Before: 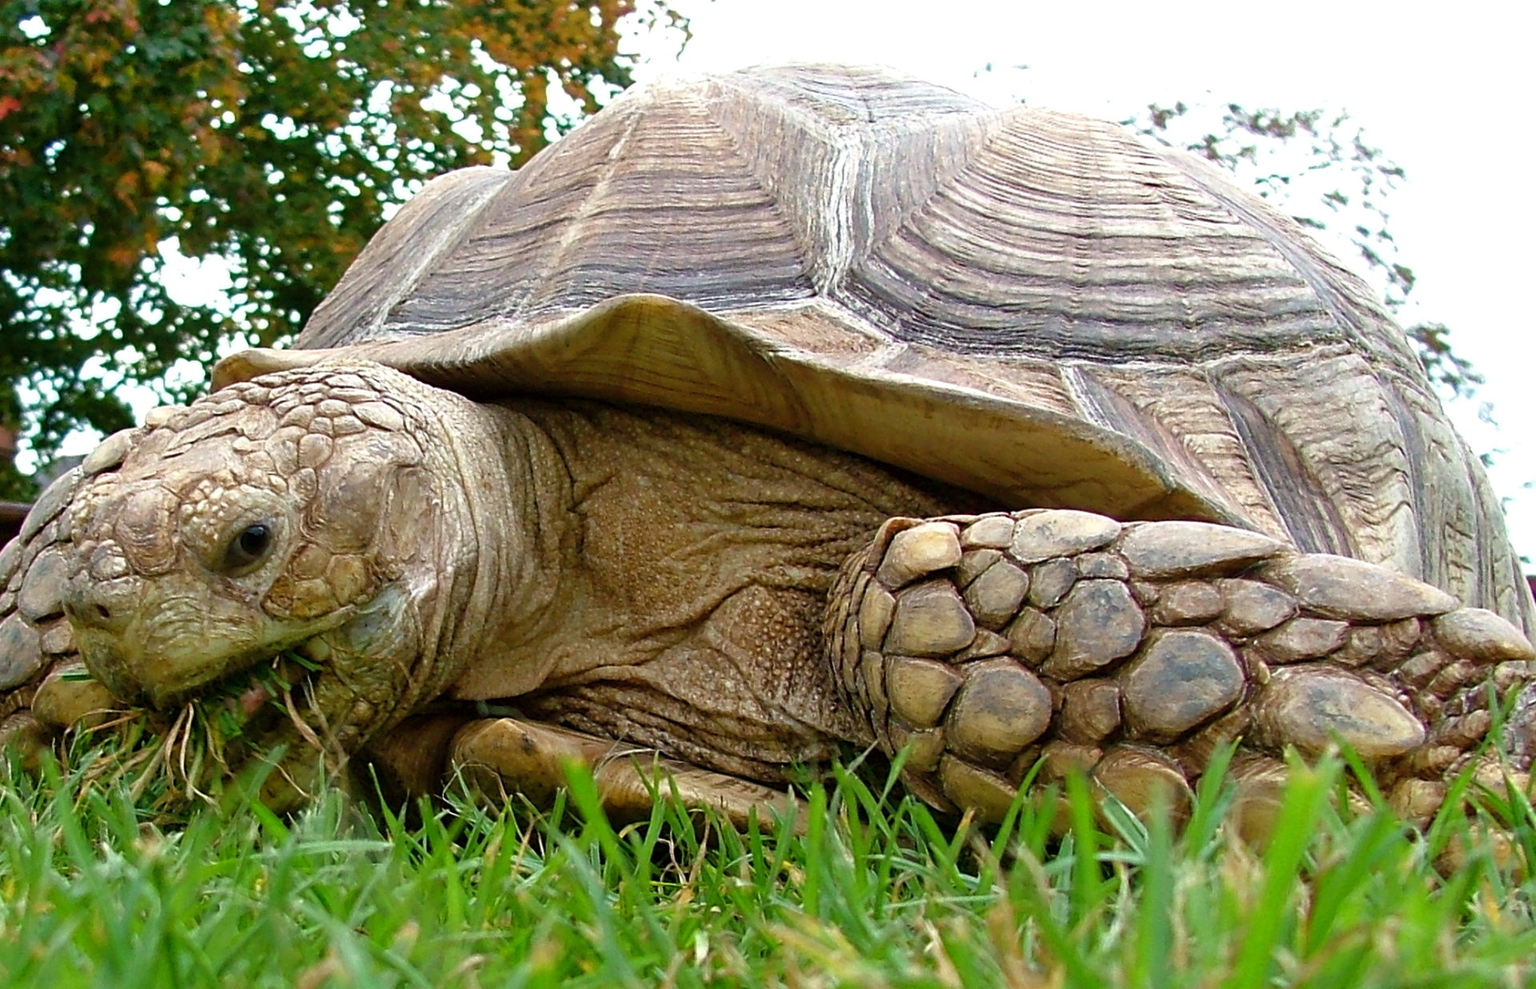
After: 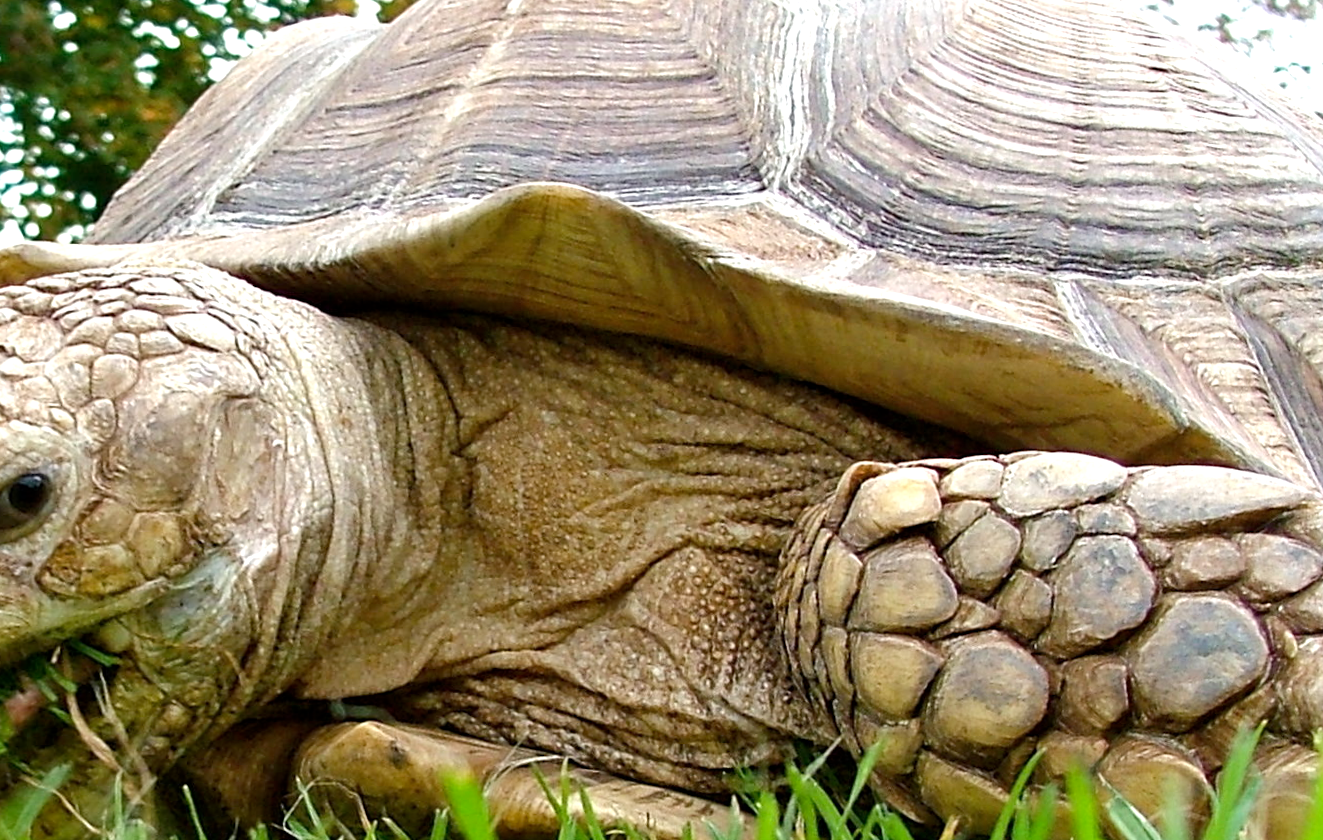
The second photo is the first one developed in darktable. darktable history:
rotate and perspective: rotation -0.013°, lens shift (vertical) -0.027, lens shift (horizontal) 0.178, crop left 0.016, crop right 0.989, crop top 0.082, crop bottom 0.918
tone equalizer: -8 EV -0.417 EV, -7 EV -0.389 EV, -6 EV -0.333 EV, -5 EV -0.222 EV, -3 EV 0.222 EV, -2 EV 0.333 EV, -1 EV 0.389 EV, +0 EV 0.417 EV, edges refinement/feathering 500, mask exposure compensation -1.57 EV, preserve details no
crop and rotate: left 17.046%, top 10.659%, right 12.989%, bottom 14.553%
